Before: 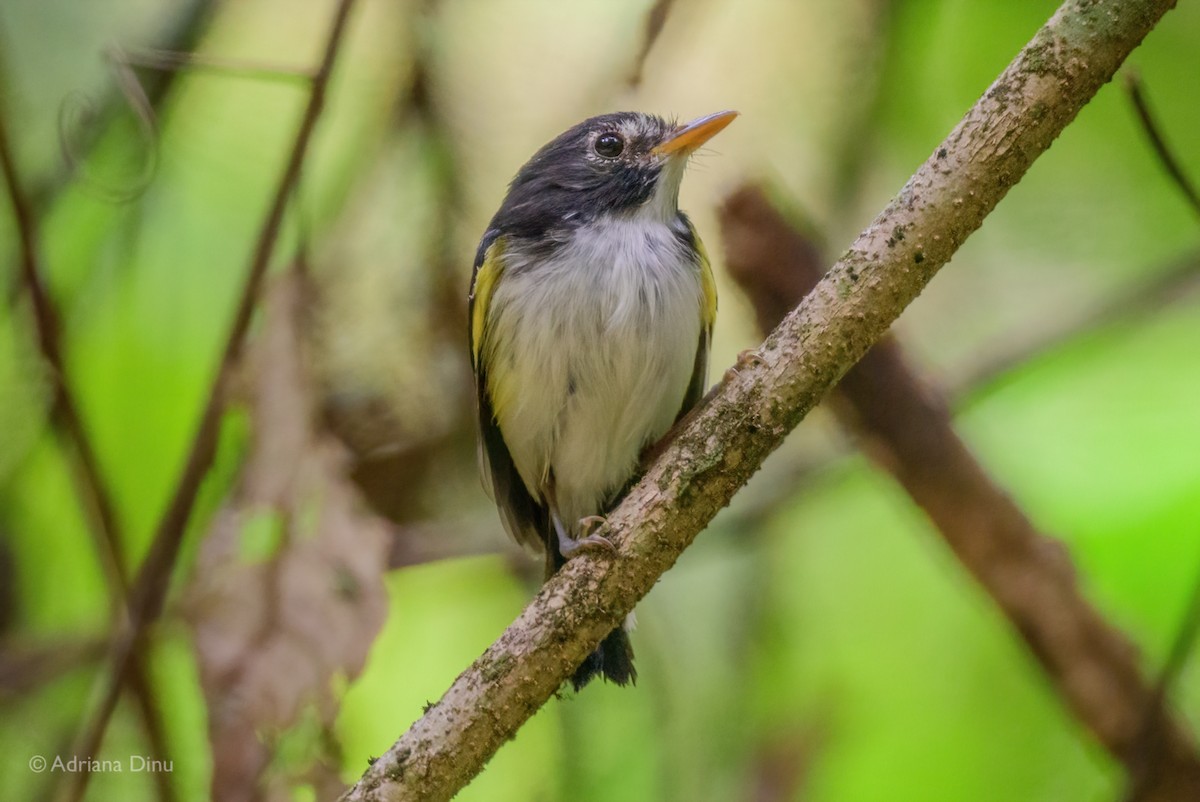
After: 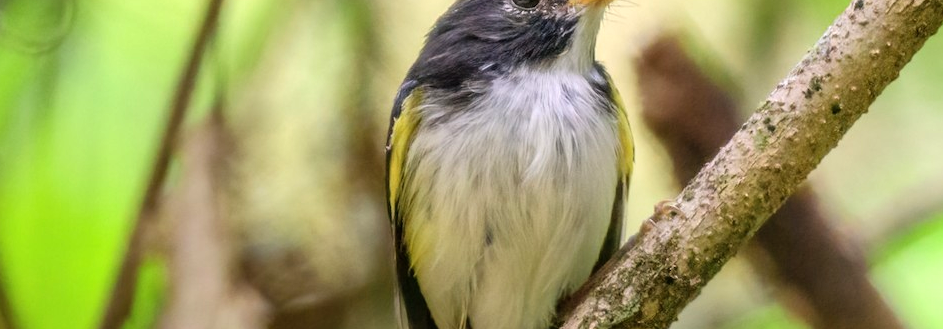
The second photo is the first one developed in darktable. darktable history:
crop: left 6.983%, top 18.635%, right 14.367%, bottom 40.279%
tone equalizer: -8 EV -0.714 EV, -7 EV -0.736 EV, -6 EV -0.603 EV, -5 EV -0.382 EV, -3 EV 0.394 EV, -2 EV 0.6 EV, -1 EV 0.684 EV, +0 EV 0.762 EV
